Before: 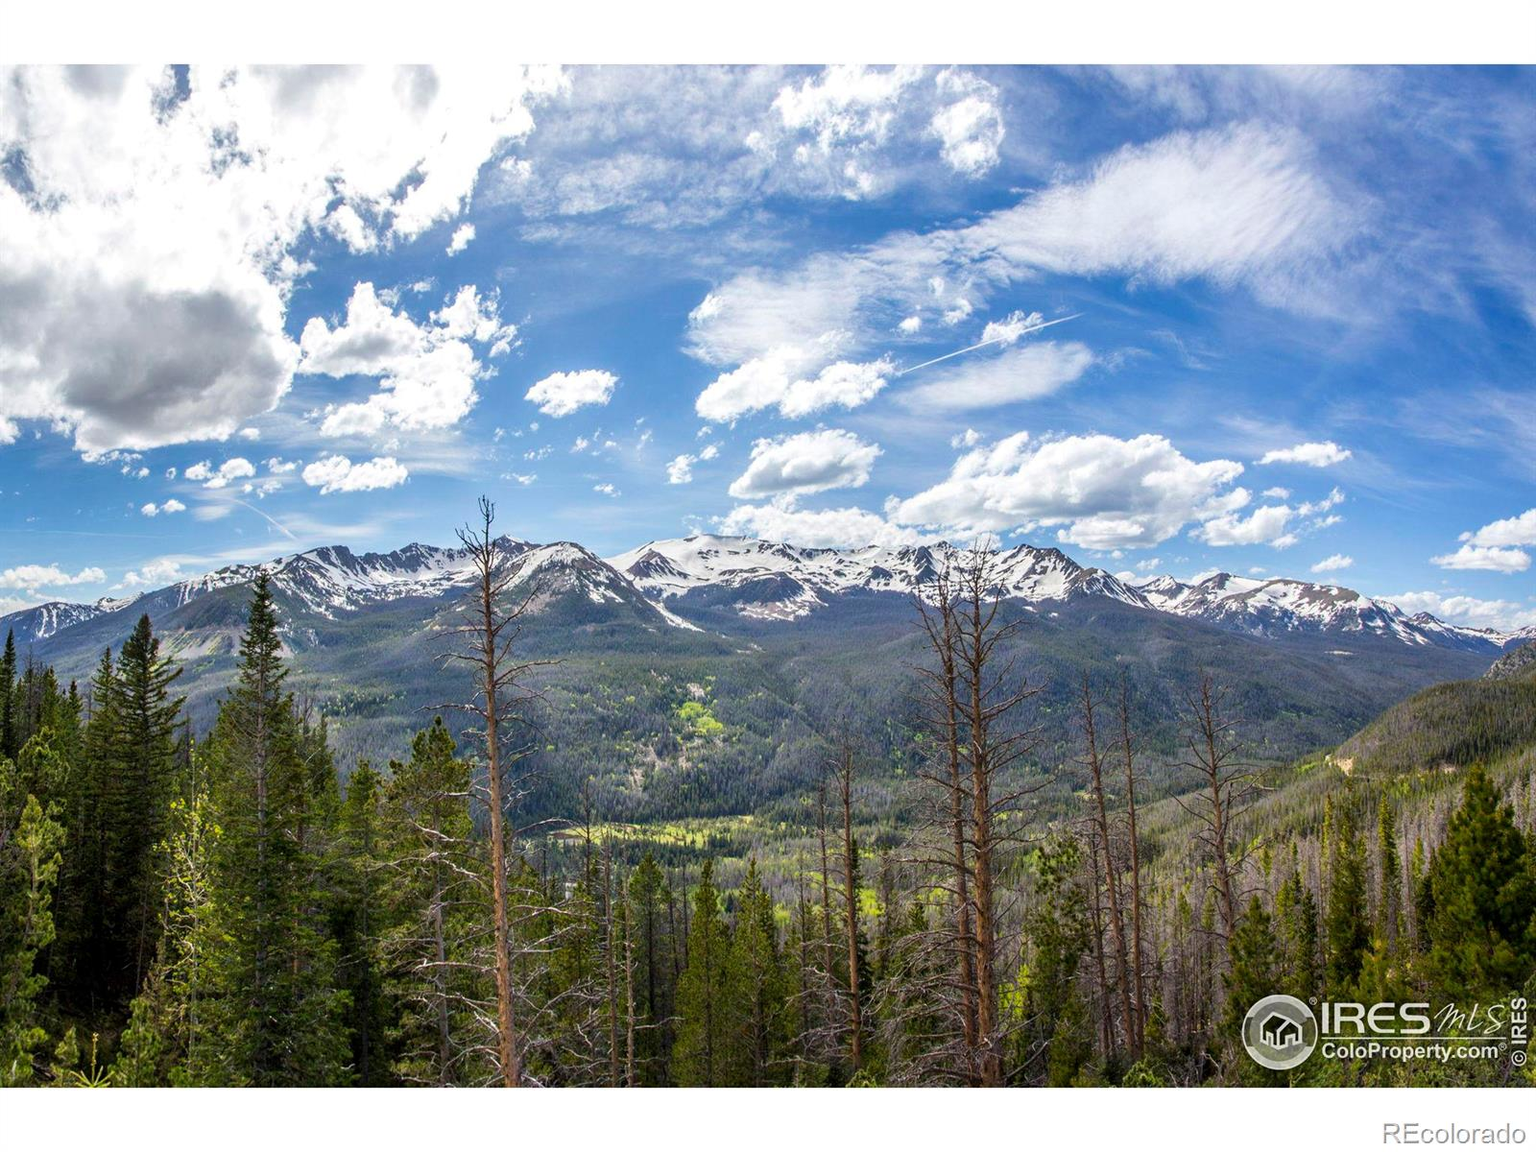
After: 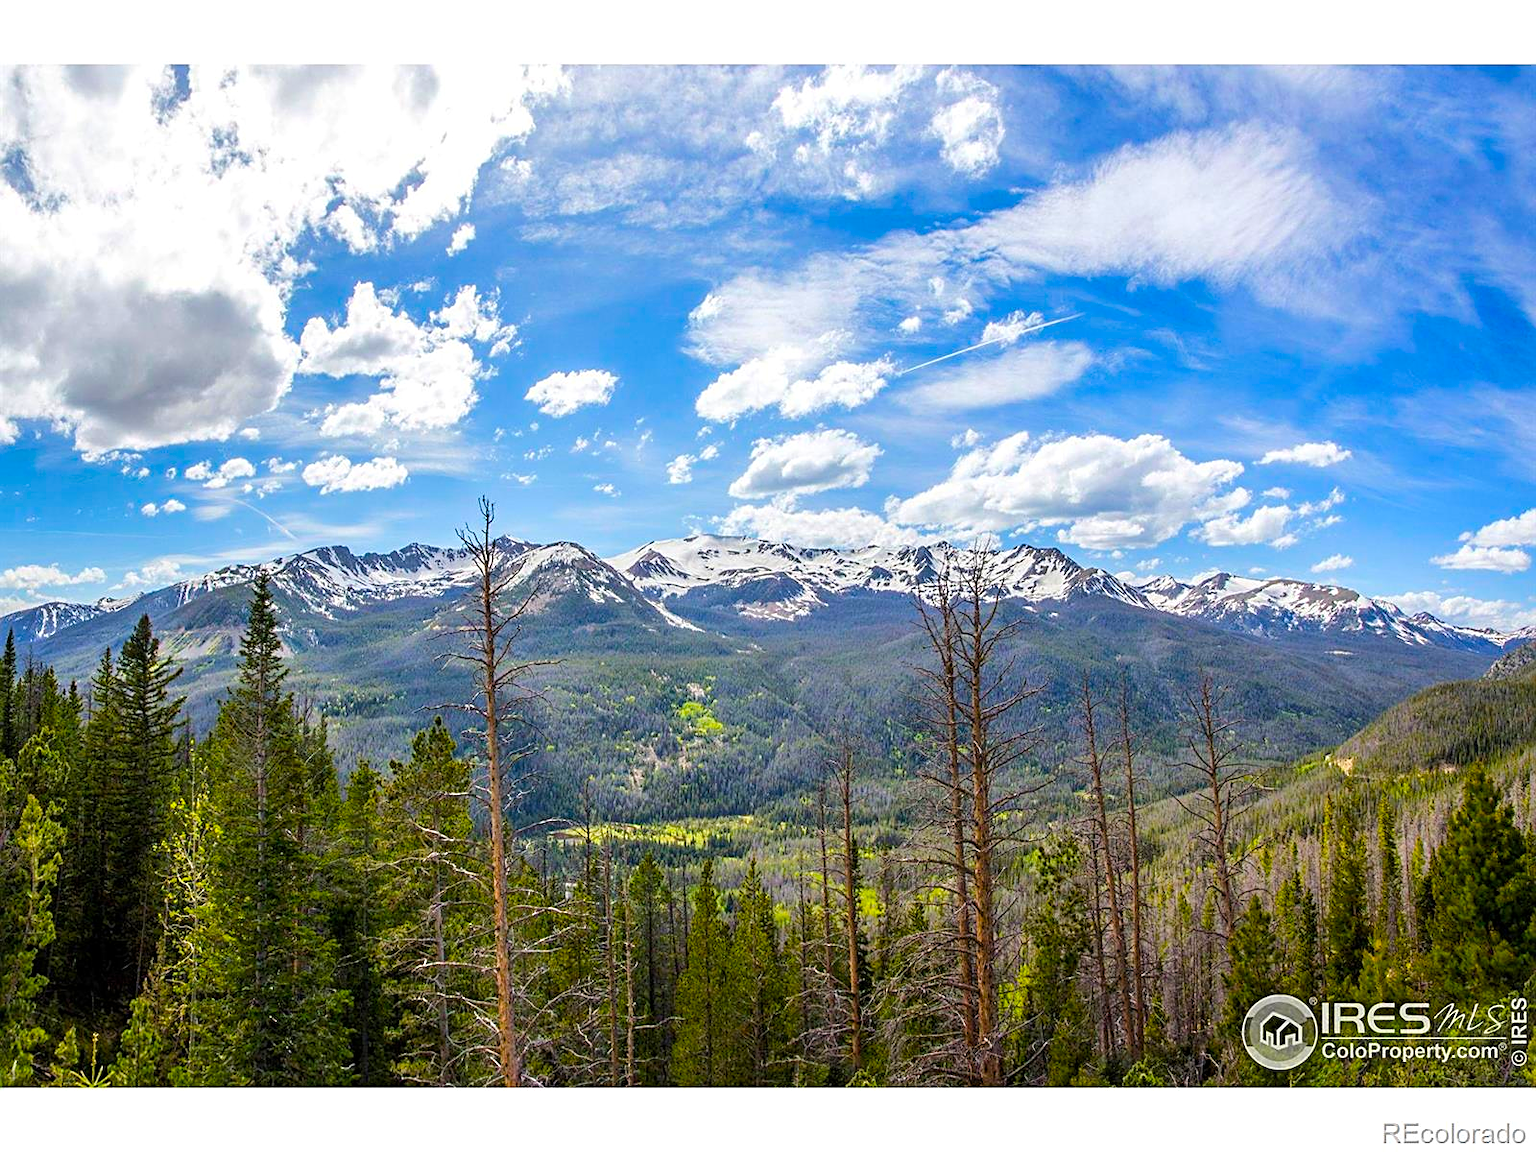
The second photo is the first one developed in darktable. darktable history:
color balance rgb: perceptual saturation grading › global saturation 25%, perceptual brilliance grading › mid-tones 10%, perceptual brilliance grading › shadows 15%, global vibrance 20%
sharpen: on, module defaults
